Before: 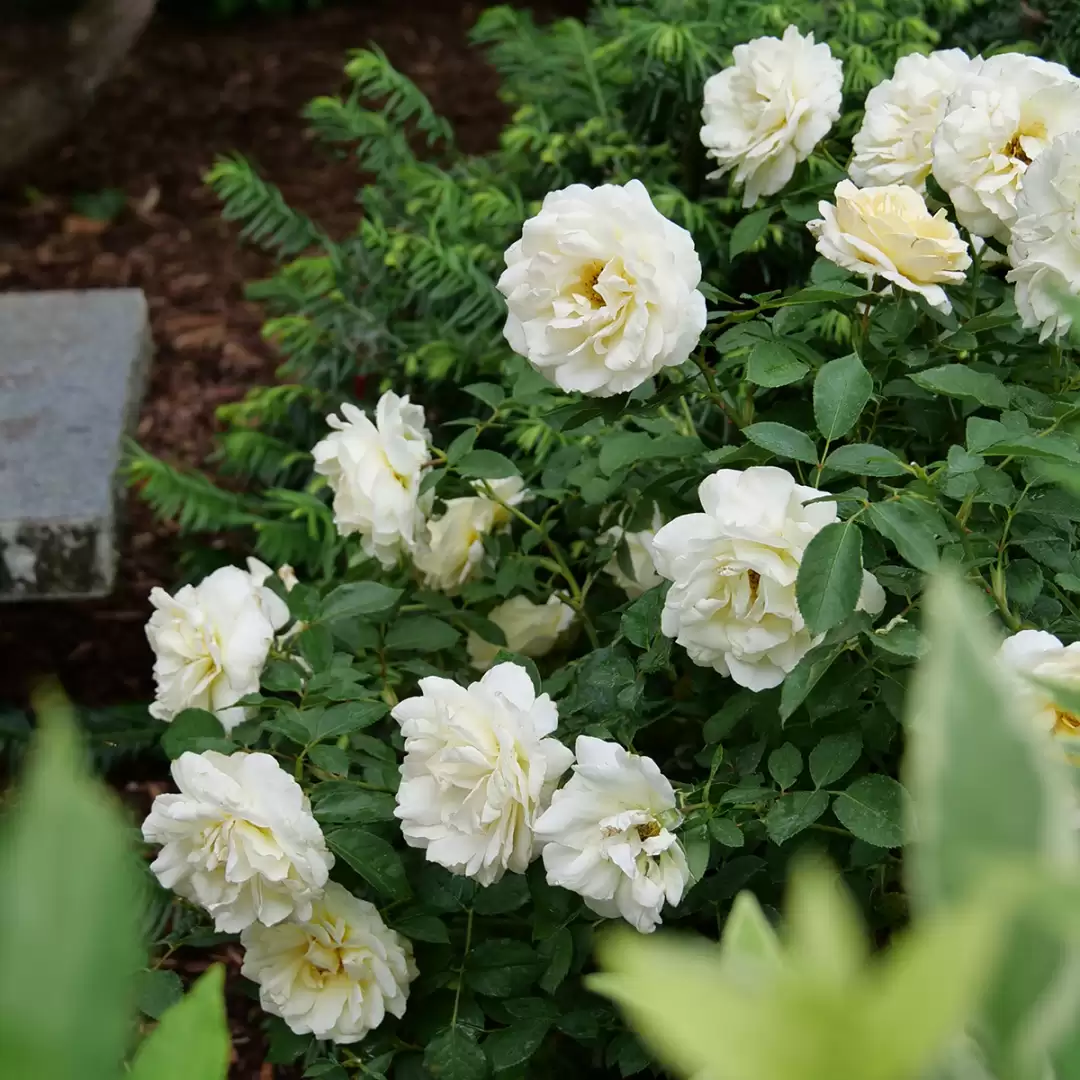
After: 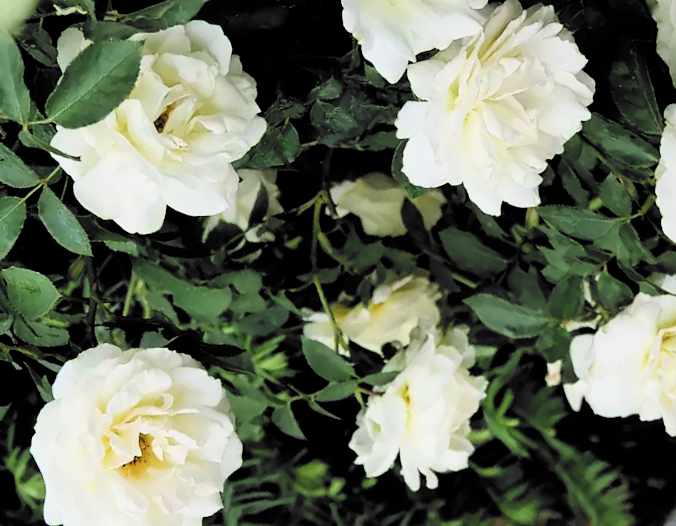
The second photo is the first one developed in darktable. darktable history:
tone equalizer: -8 EV -0.398 EV, -7 EV -0.383 EV, -6 EV -0.356 EV, -5 EV -0.26 EV, -3 EV 0.255 EV, -2 EV 0.326 EV, -1 EV 0.385 EV, +0 EV 0.435 EV
crop and rotate: angle 147.7°, left 9.102%, top 15.635%, right 4.427%, bottom 17.157%
filmic rgb: black relative exposure -5.07 EV, white relative exposure 3.53 EV, hardness 3.18, contrast 1.407, highlights saturation mix -49.29%, color science v6 (2022)
